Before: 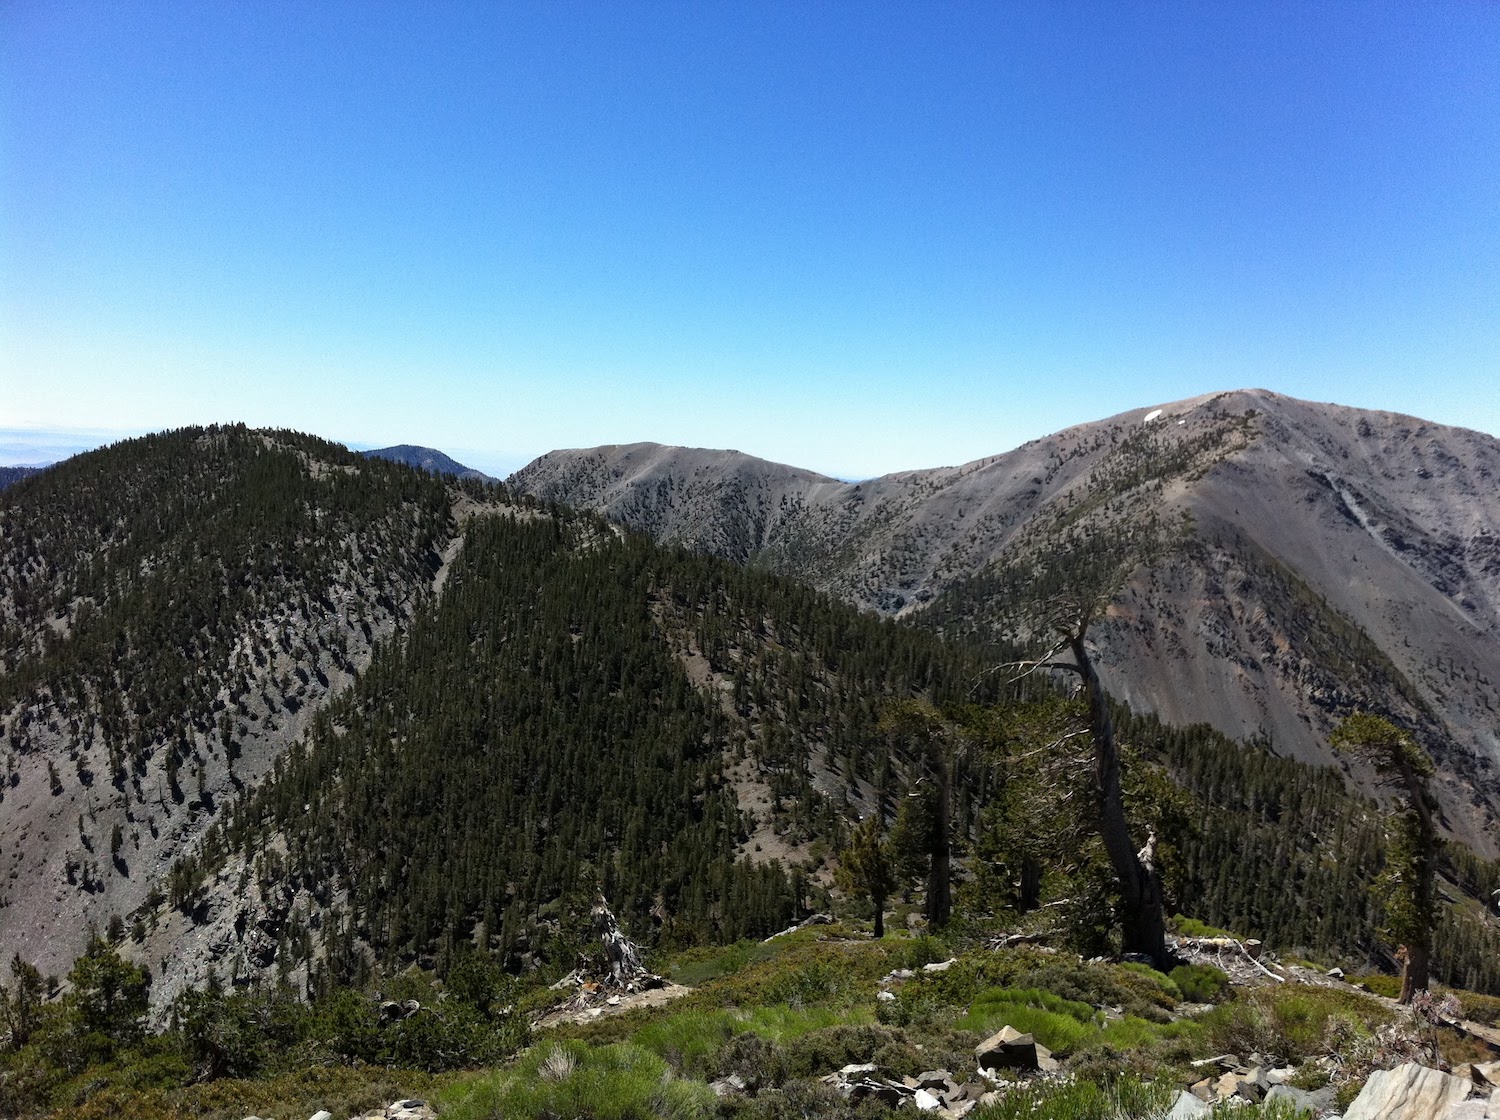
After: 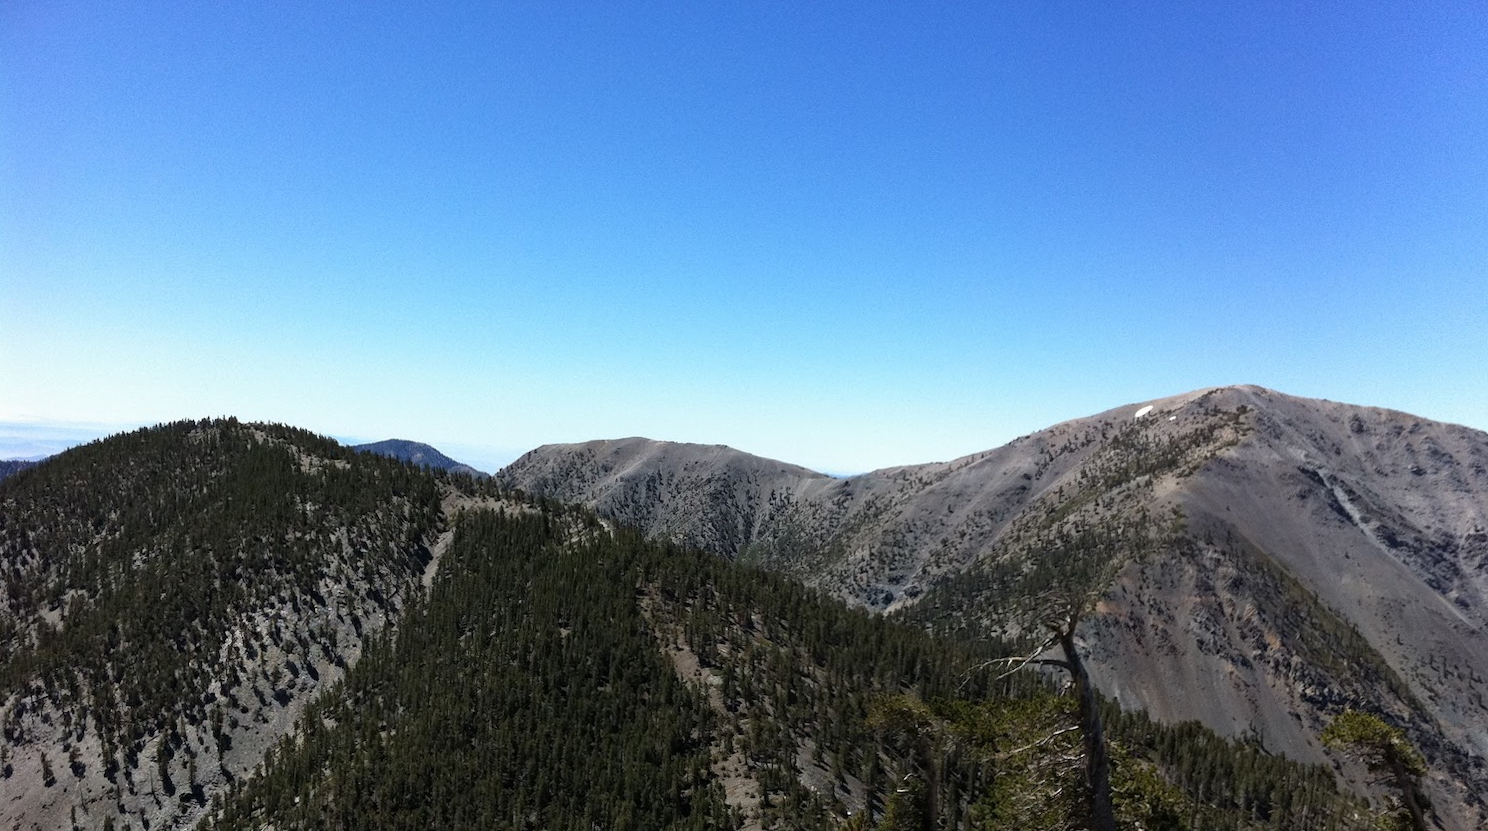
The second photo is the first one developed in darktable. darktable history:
crop: bottom 24.967%
rotate and perspective: rotation 0.192°, lens shift (horizontal) -0.015, crop left 0.005, crop right 0.996, crop top 0.006, crop bottom 0.99
